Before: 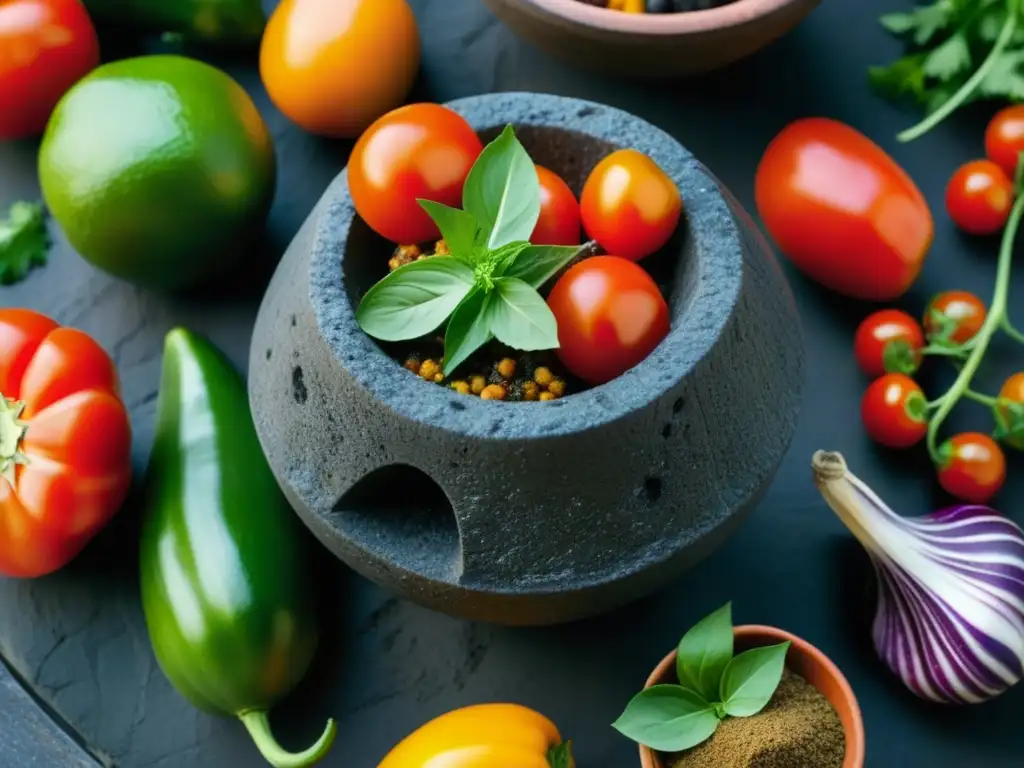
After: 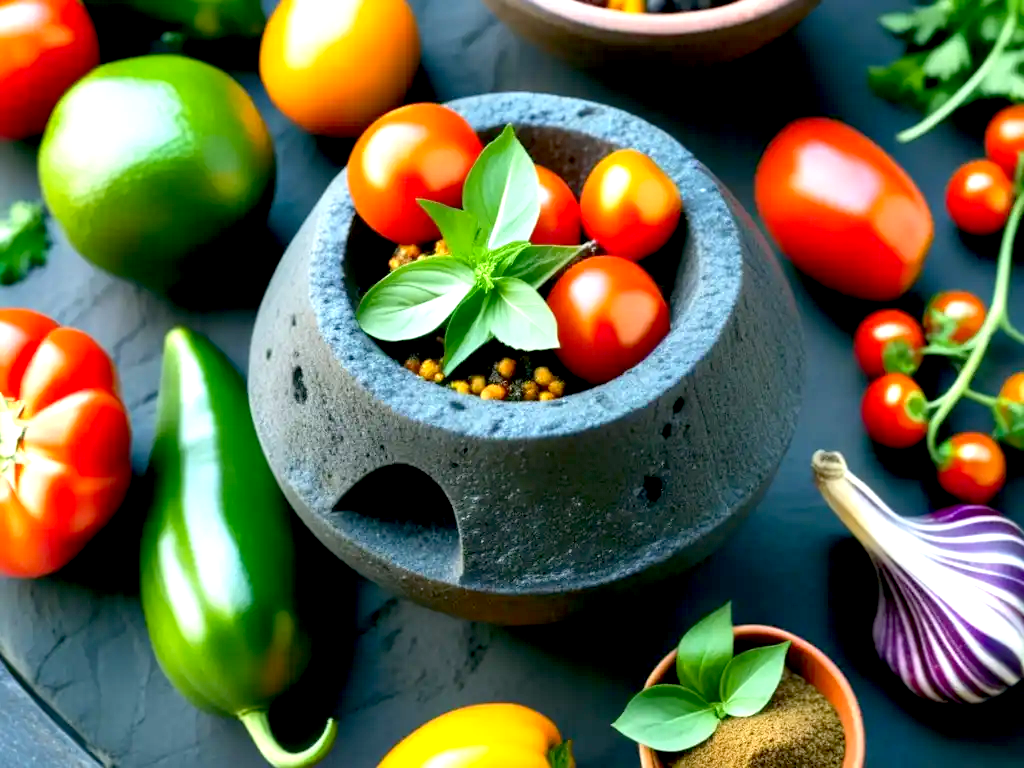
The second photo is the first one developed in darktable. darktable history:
exposure: black level correction 0.008, exposure 0.984 EV, compensate exposure bias true, compensate highlight preservation false
